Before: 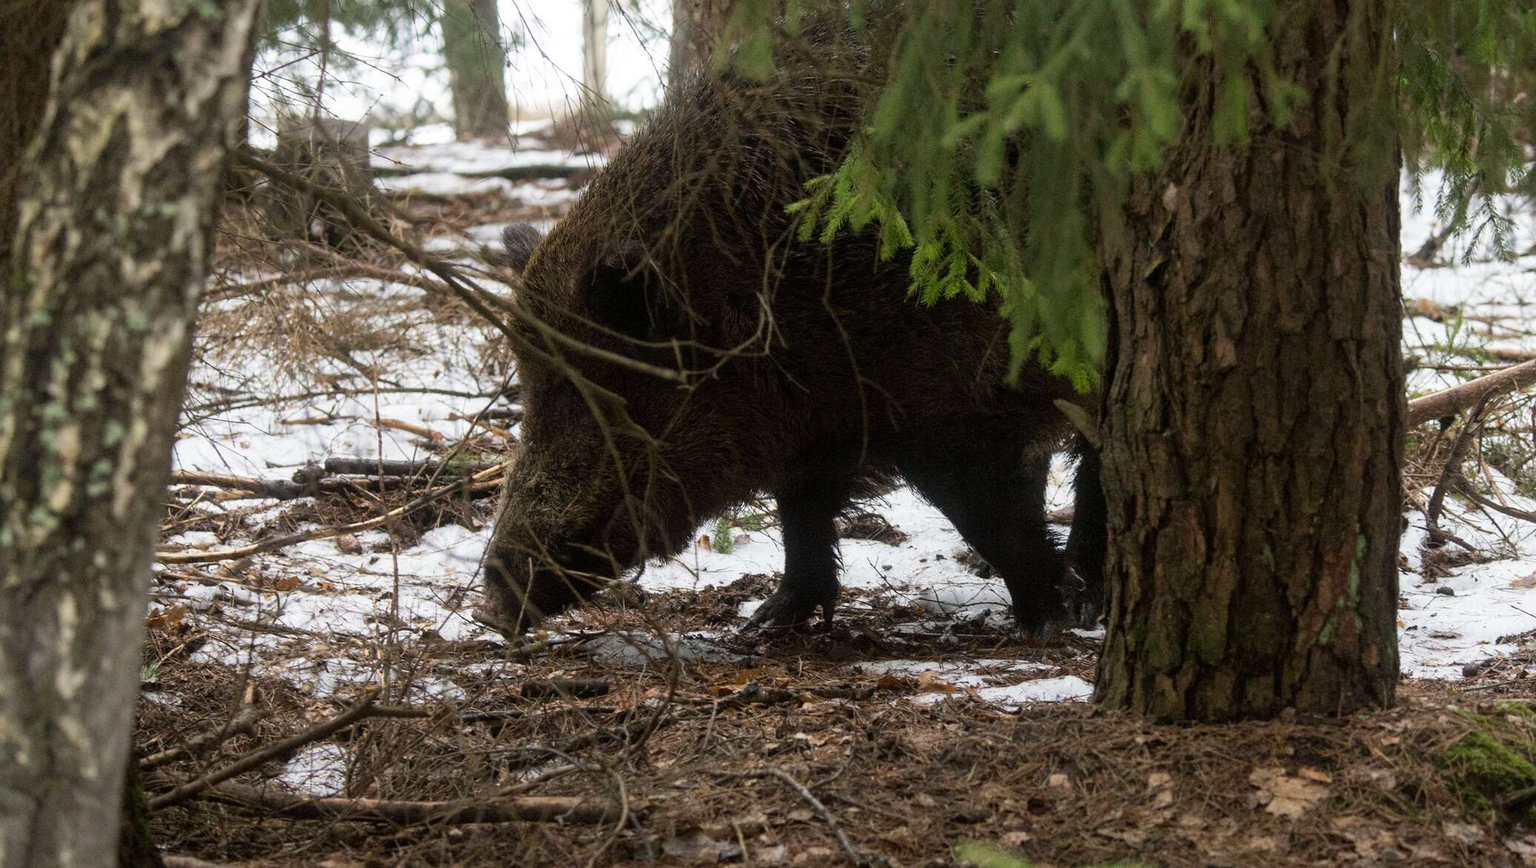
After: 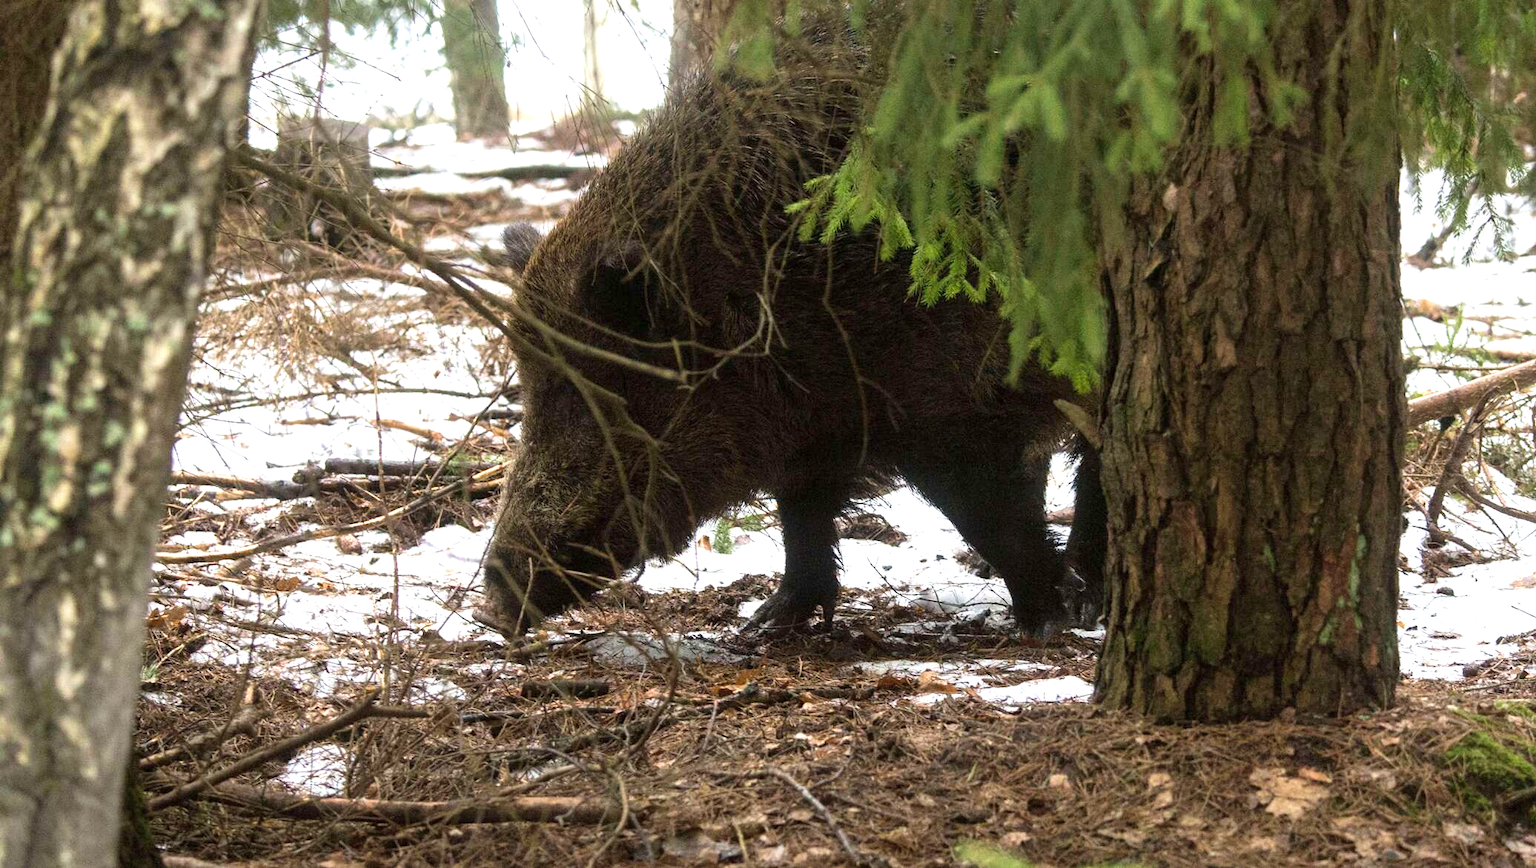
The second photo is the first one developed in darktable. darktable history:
exposure: black level correction 0, exposure 0.893 EV, compensate highlight preservation false
velvia: strength 15.66%
